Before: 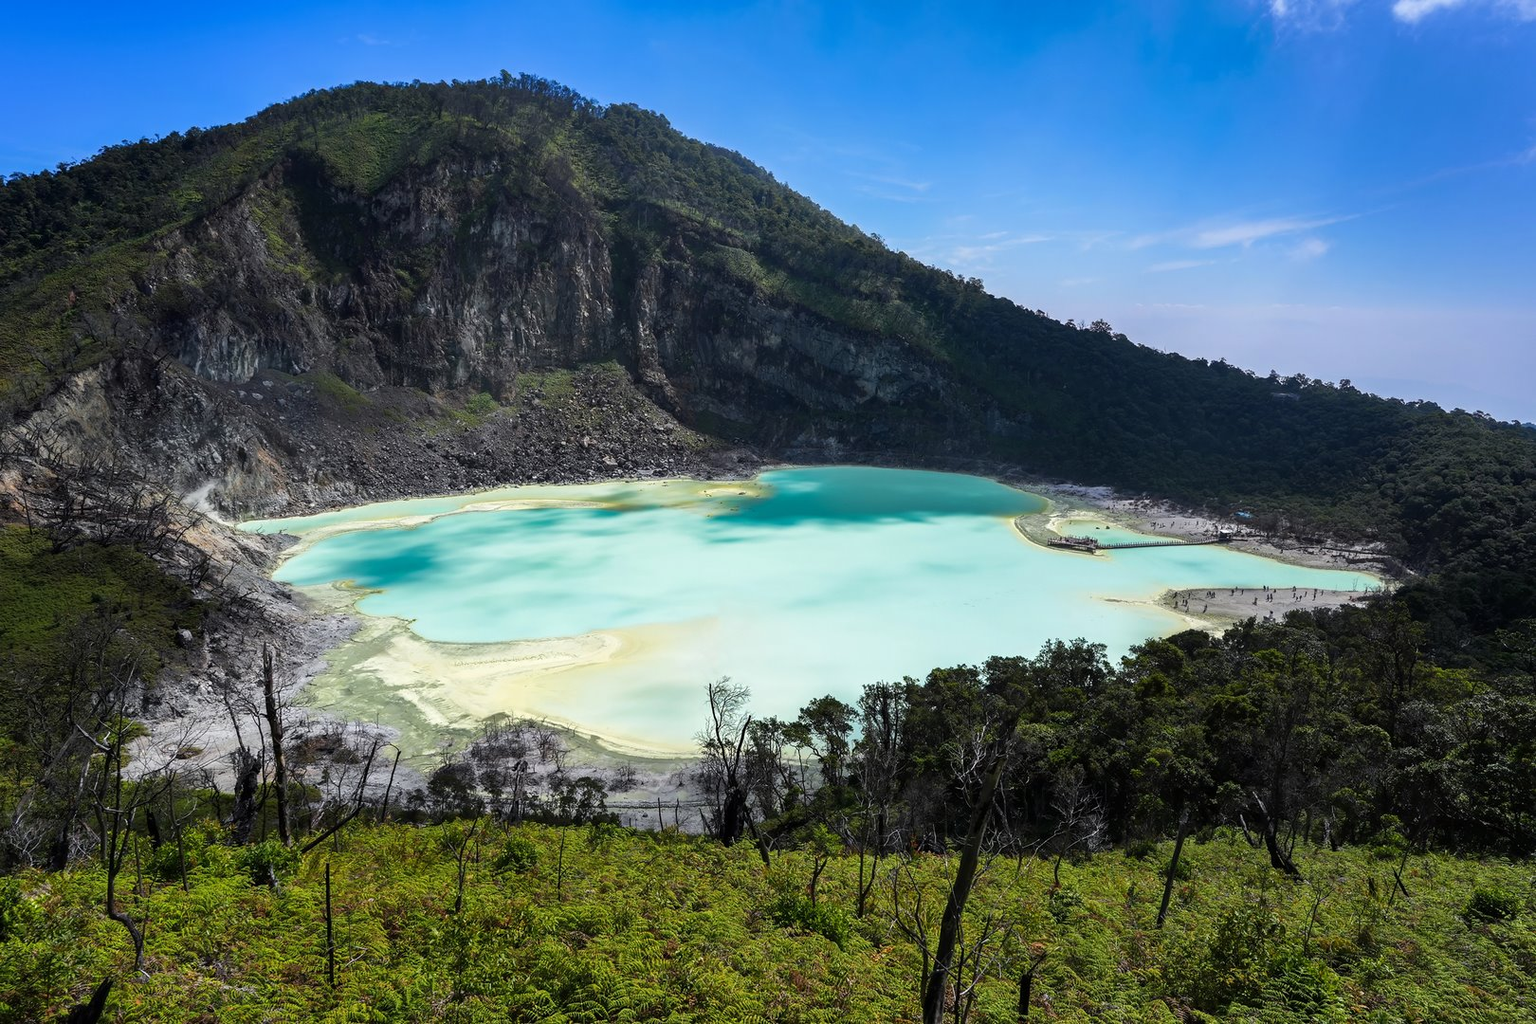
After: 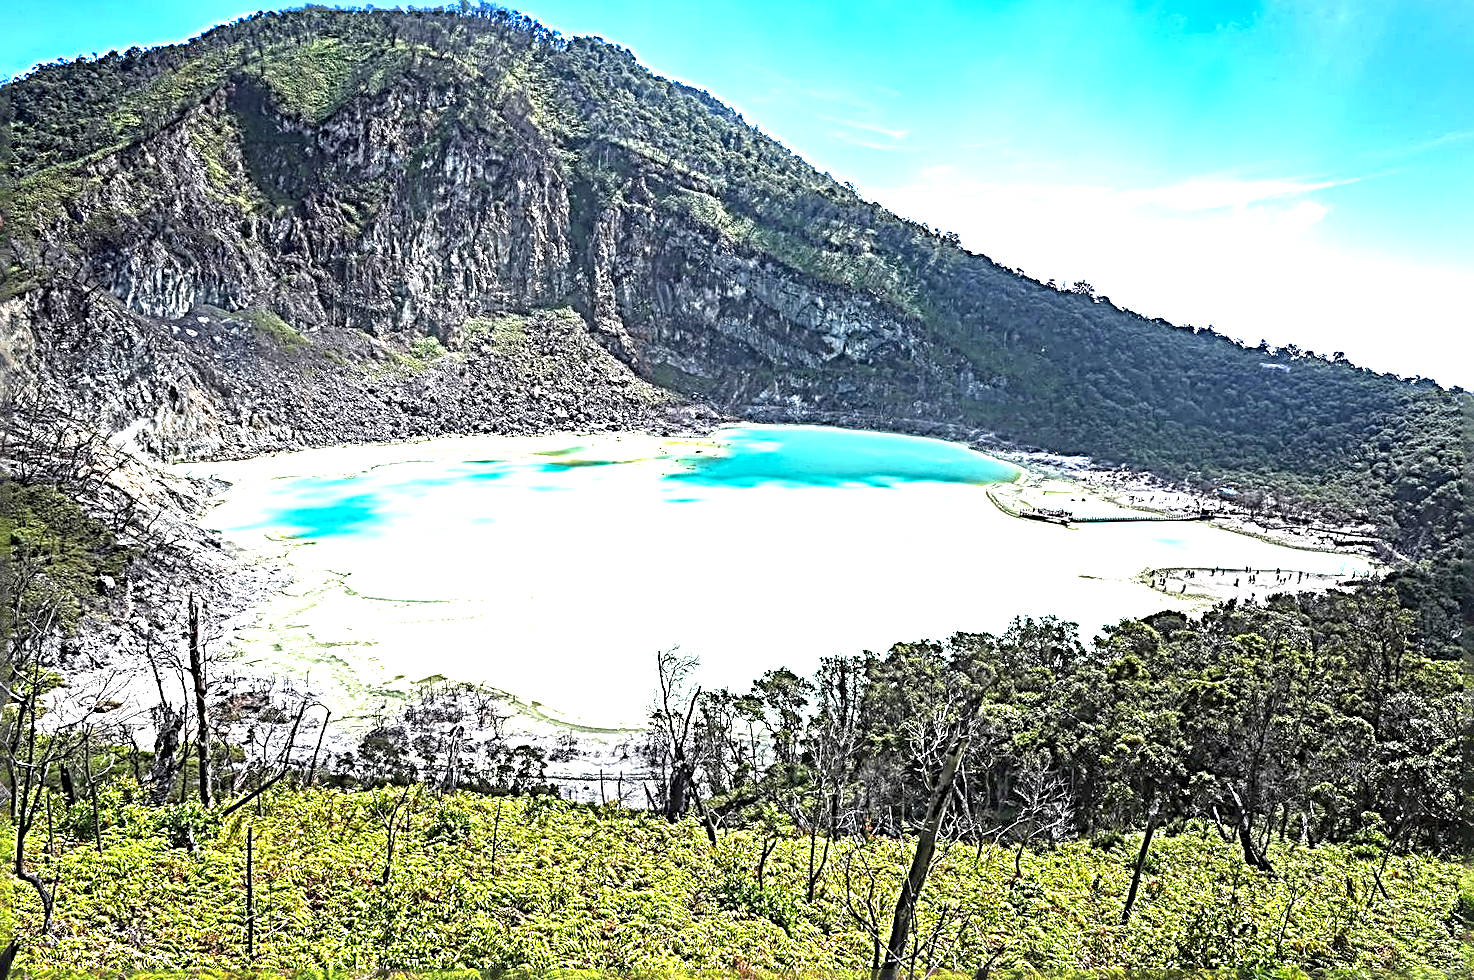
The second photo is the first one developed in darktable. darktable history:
exposure: exposure 1.991 EV, compensate exposure bias true, compensate highlight preservation false
local contrast: on, module defaults
crop and rotate: angle -1.83°, left 3.113%, top 4.305%, right 1.54%, bottom 0.628%
sharpen: radius 4.014, amount 1.988
